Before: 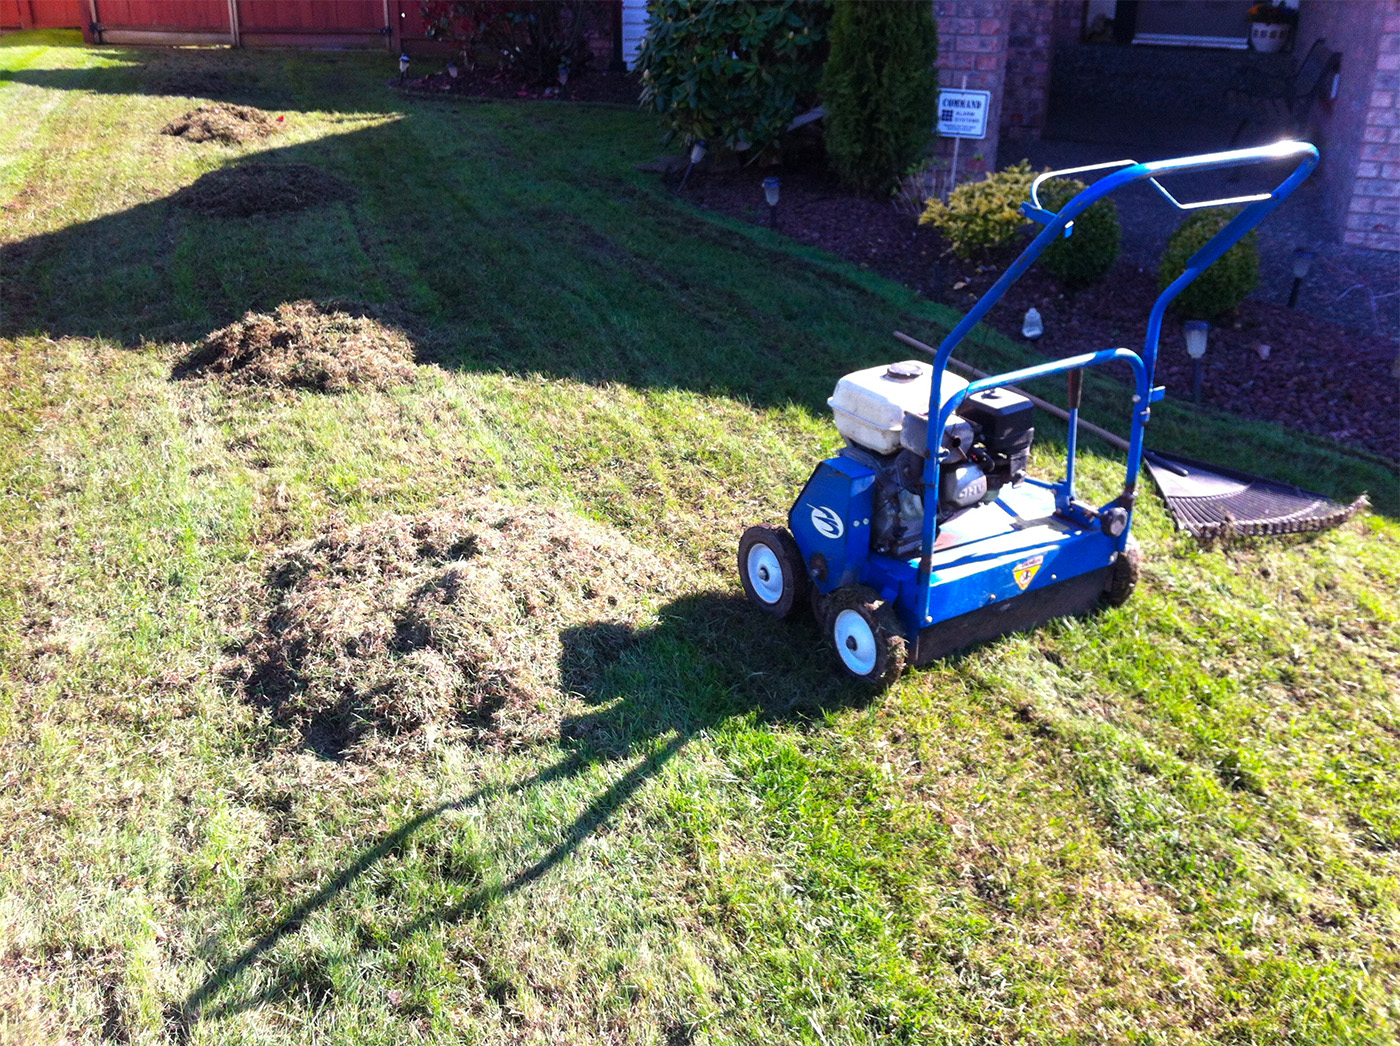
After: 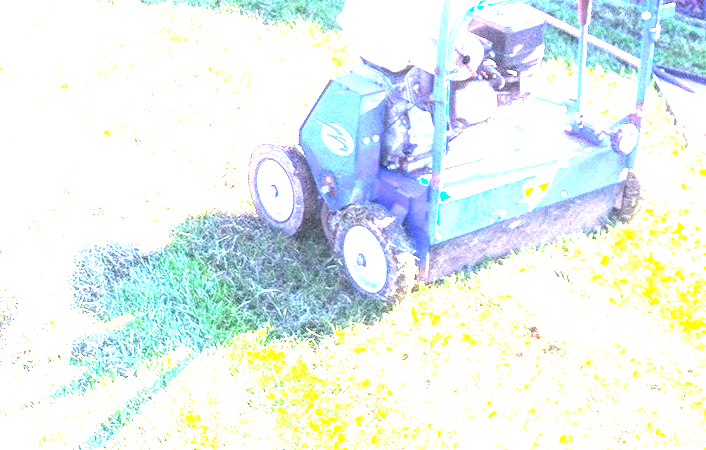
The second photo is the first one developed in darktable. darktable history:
crop: left 35.027%, top 36.624%, right 14.523%, bottom 20.002%
exposure: black level correction 0, exposure 3.912 EV, compensate exposure bias true, compensate highlight preservation false
local contrast: detail 130%
